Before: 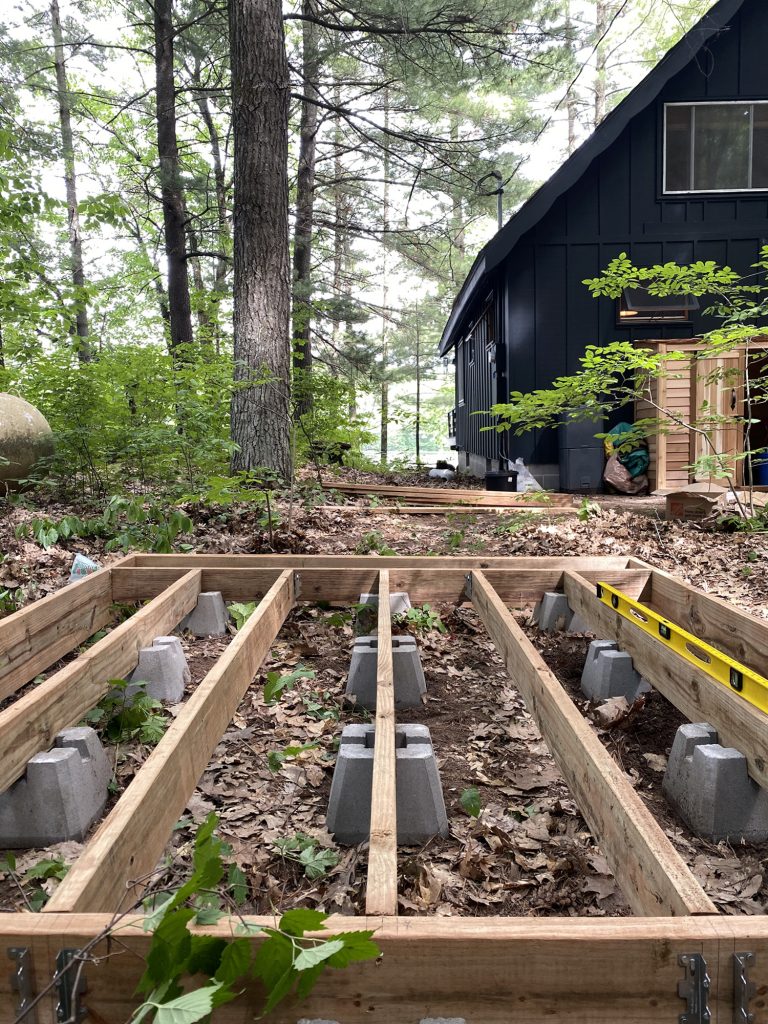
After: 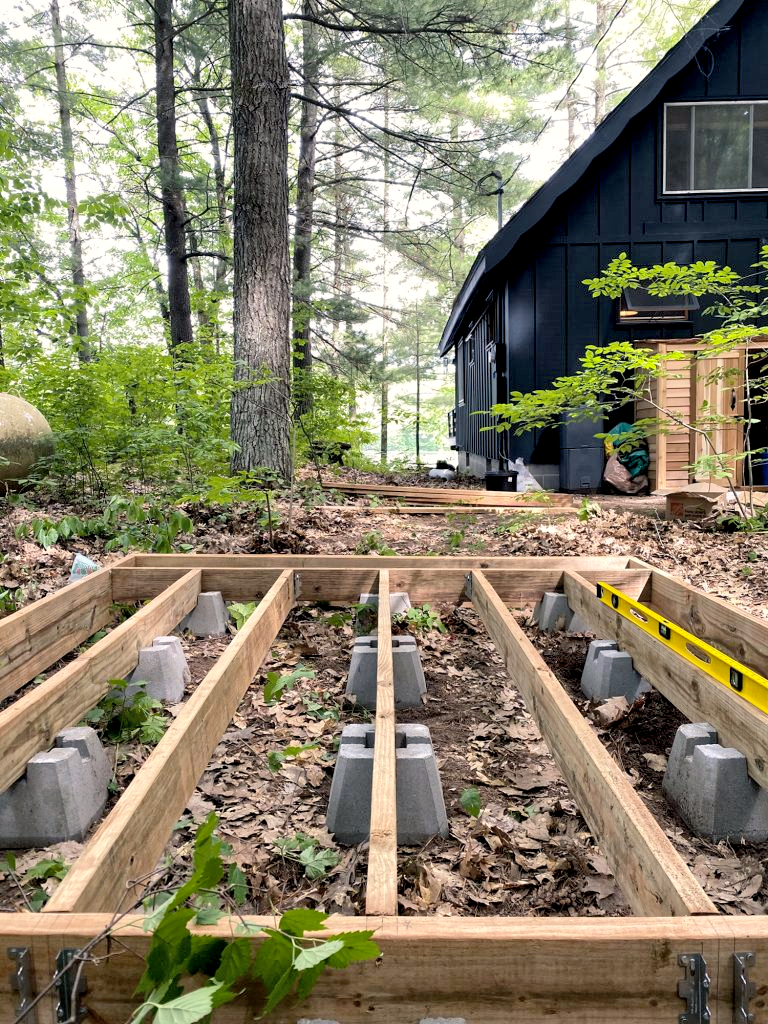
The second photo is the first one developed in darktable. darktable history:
color balance rgb: shadows lift › chroma 2%, shadows lift › hue 217.2°, power › hue 60°, highlights gain › chroma 1%, highlights gain › hue 69.6°, global offset › luminance -0.5%, perceptual saturation grading › global saturation 15%, global vibrance 15%
global tonemap: drago (1, 100), detail 1
